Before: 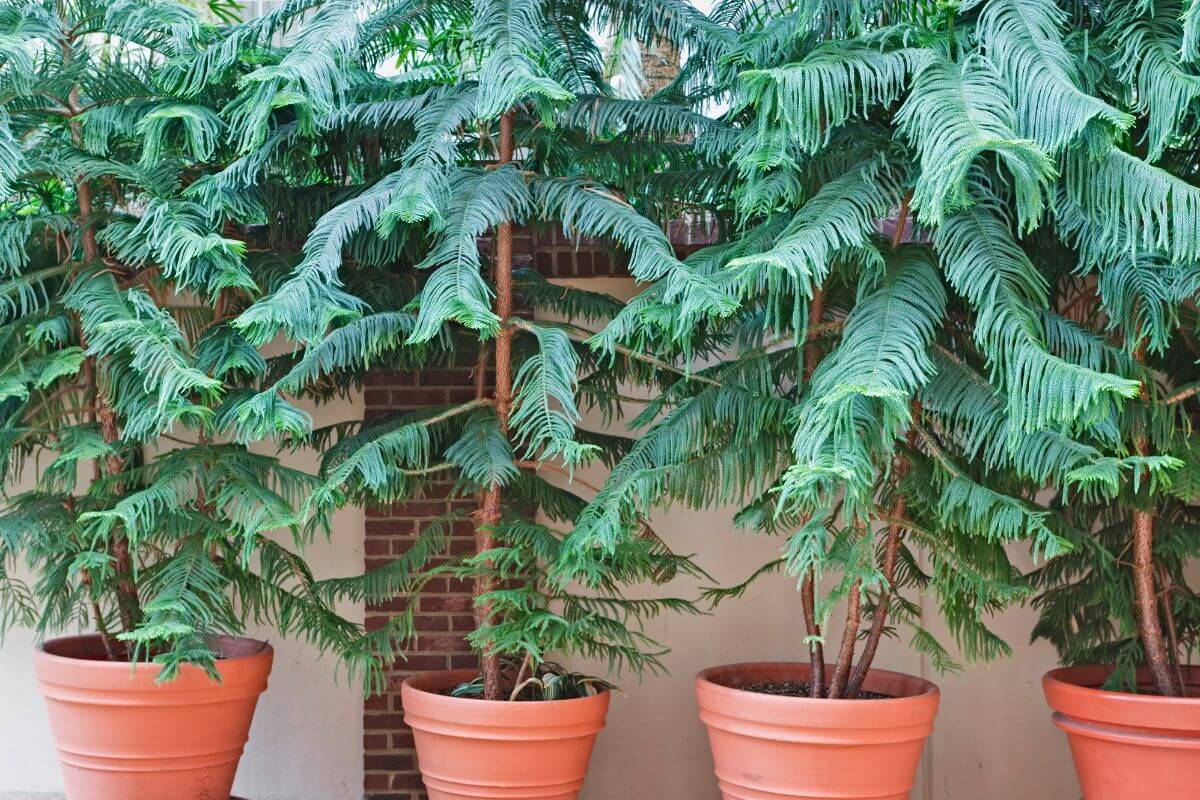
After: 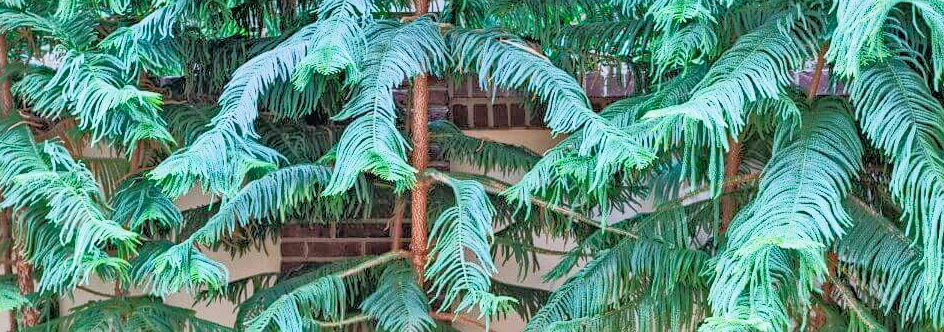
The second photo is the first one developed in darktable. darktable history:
sharpen: radius 1.288, amount 0.295, threshold 0.243
crop: left 7.008%, top 18.585%, right 14.253%, bottom 39.896%
local contrast: on, module defaults
color calibration: illuminant as shot in camera, x 0.358, y 0.373, temperature 4628.91 K, saturation algorithm version 1 (2020)
filmic rgb: black relative exposure -7.65 EV, white relative exposure 4.56 EV, hardness 3.61, contrast 1.054
contrast brightness saturation: contrast 0.195, brightness 0.161, saturation 0.218
tone equalizer: -8 EV -0.509 EV, -7 EV -0.331 EV, -6 EV -0.117 EV, -5 EV 0.419 EV, -4 EV 0.955 EV, -3 EV 0.776 EV, -2 EV -0.014 EV, -1 EV 0.138 EV, +0 EV -0.007 EV
